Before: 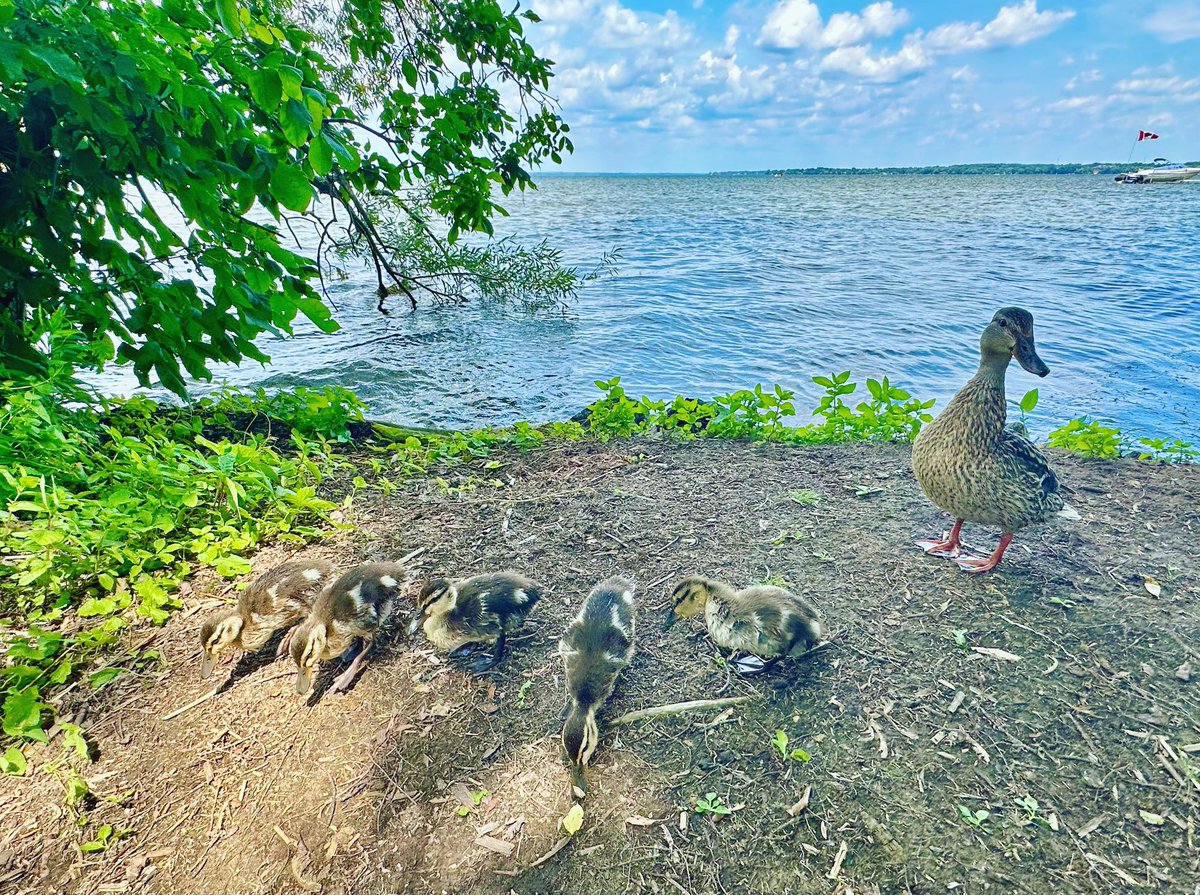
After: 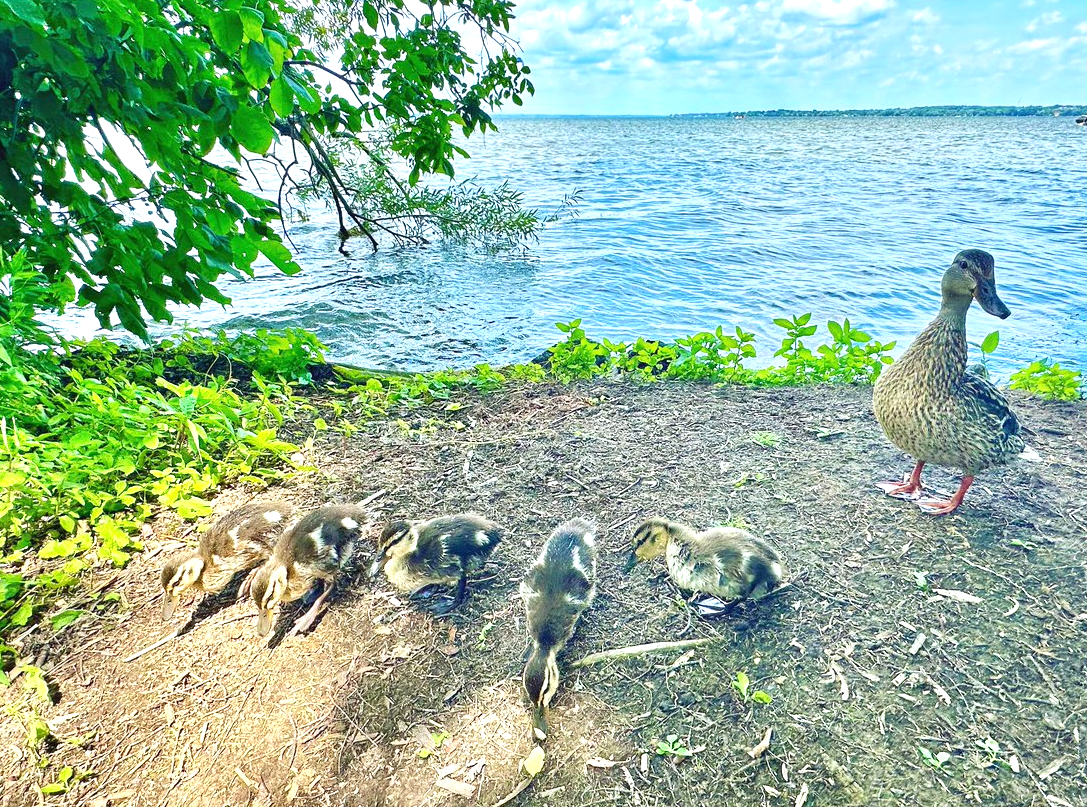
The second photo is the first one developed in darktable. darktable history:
crop: left 3.254%, top 6.496%, right 6.126%, bottom 3.265%
exposure: exposure 0.648 EV, compensate exposure bias true, compensate highlight preservation false
